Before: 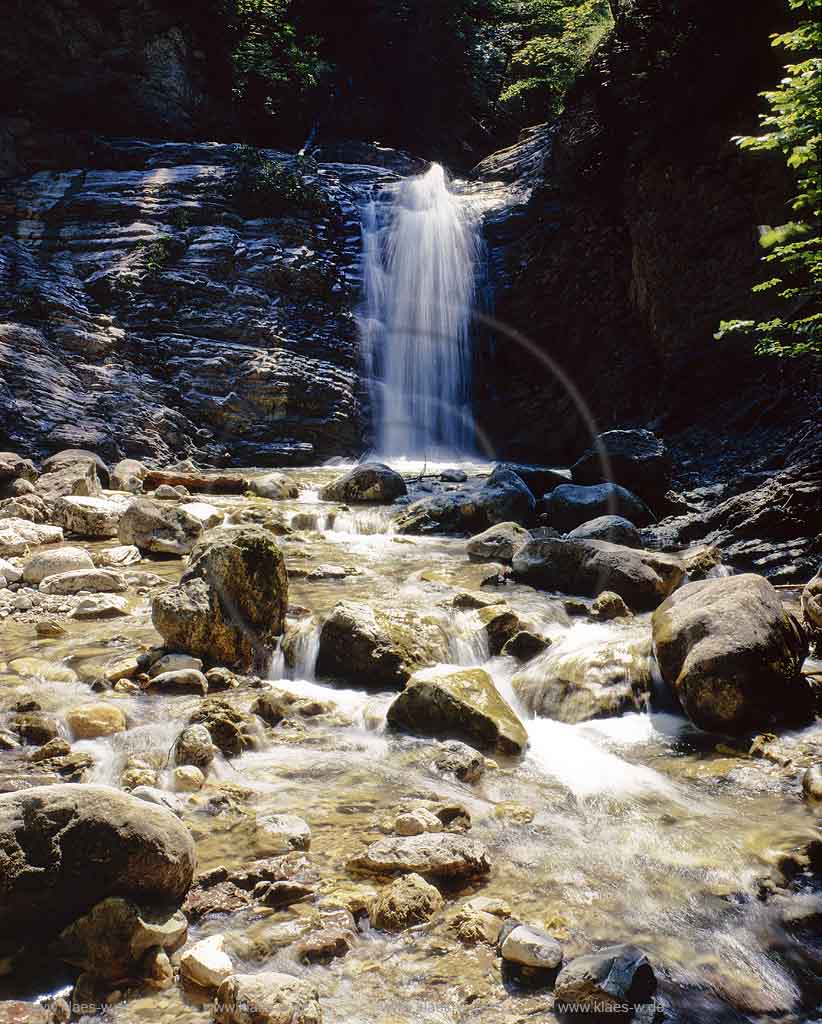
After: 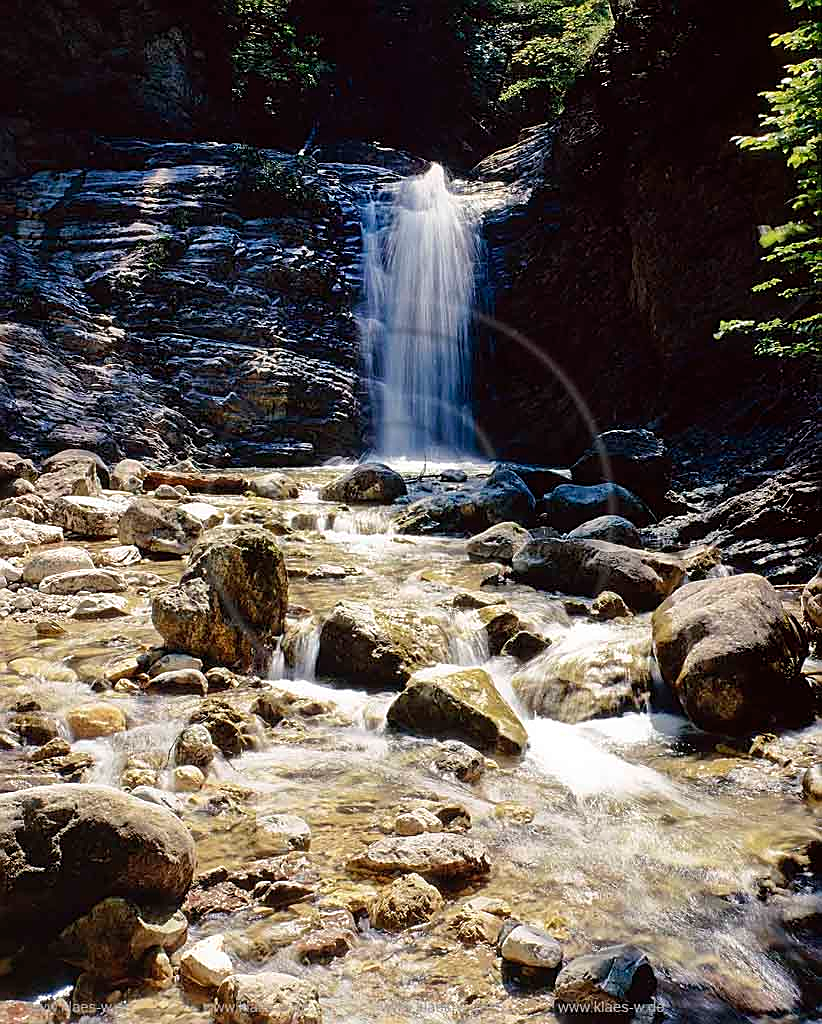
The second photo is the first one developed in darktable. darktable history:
sharpen: amount 0.567
